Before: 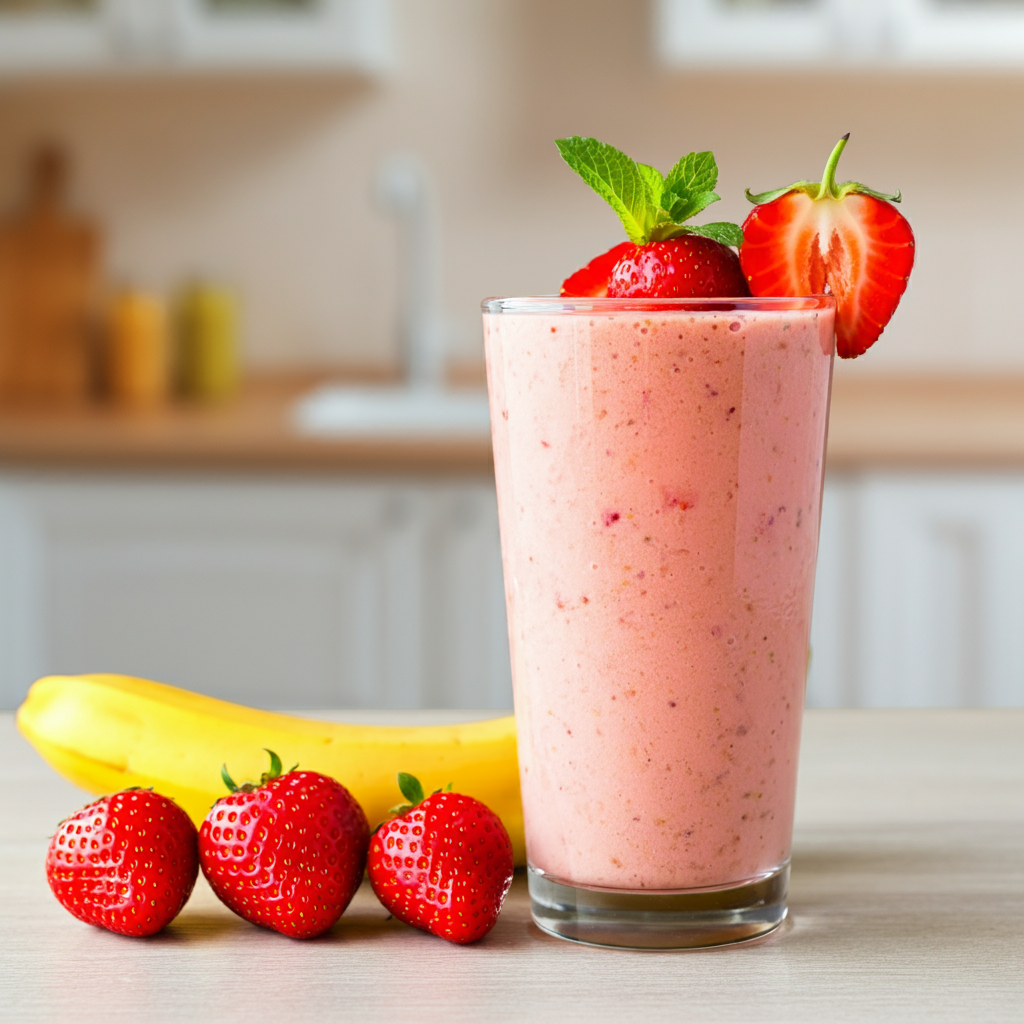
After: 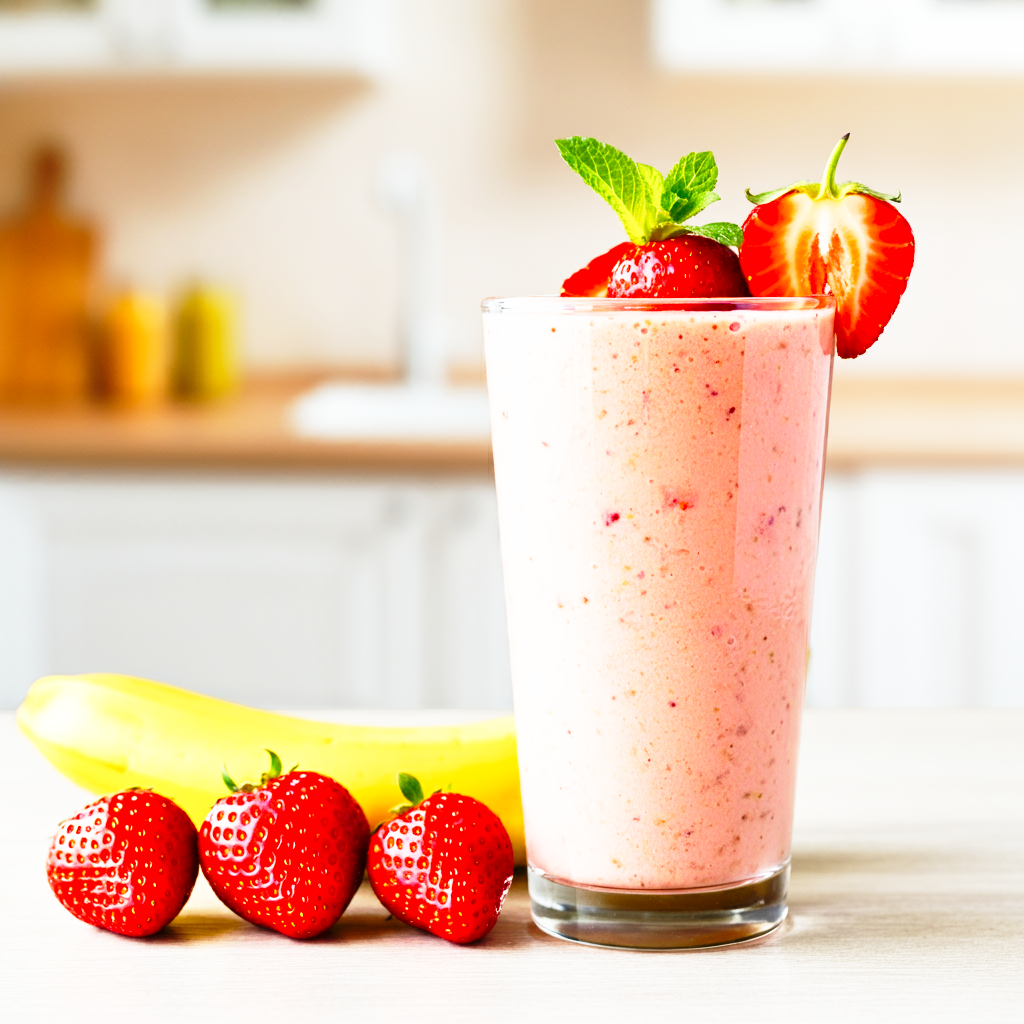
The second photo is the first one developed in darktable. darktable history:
base curve: curves: ch0 [(0, 0) (0.026, 0.03) (0.109, 0.232) (0.351, 0.748) (0.669, 0.968) (1, 1)], preserve colors none
tone equalizer: on, module defaults
shadows and highlights: shadows 36.94, highlights -27.69, soften with gaussian
